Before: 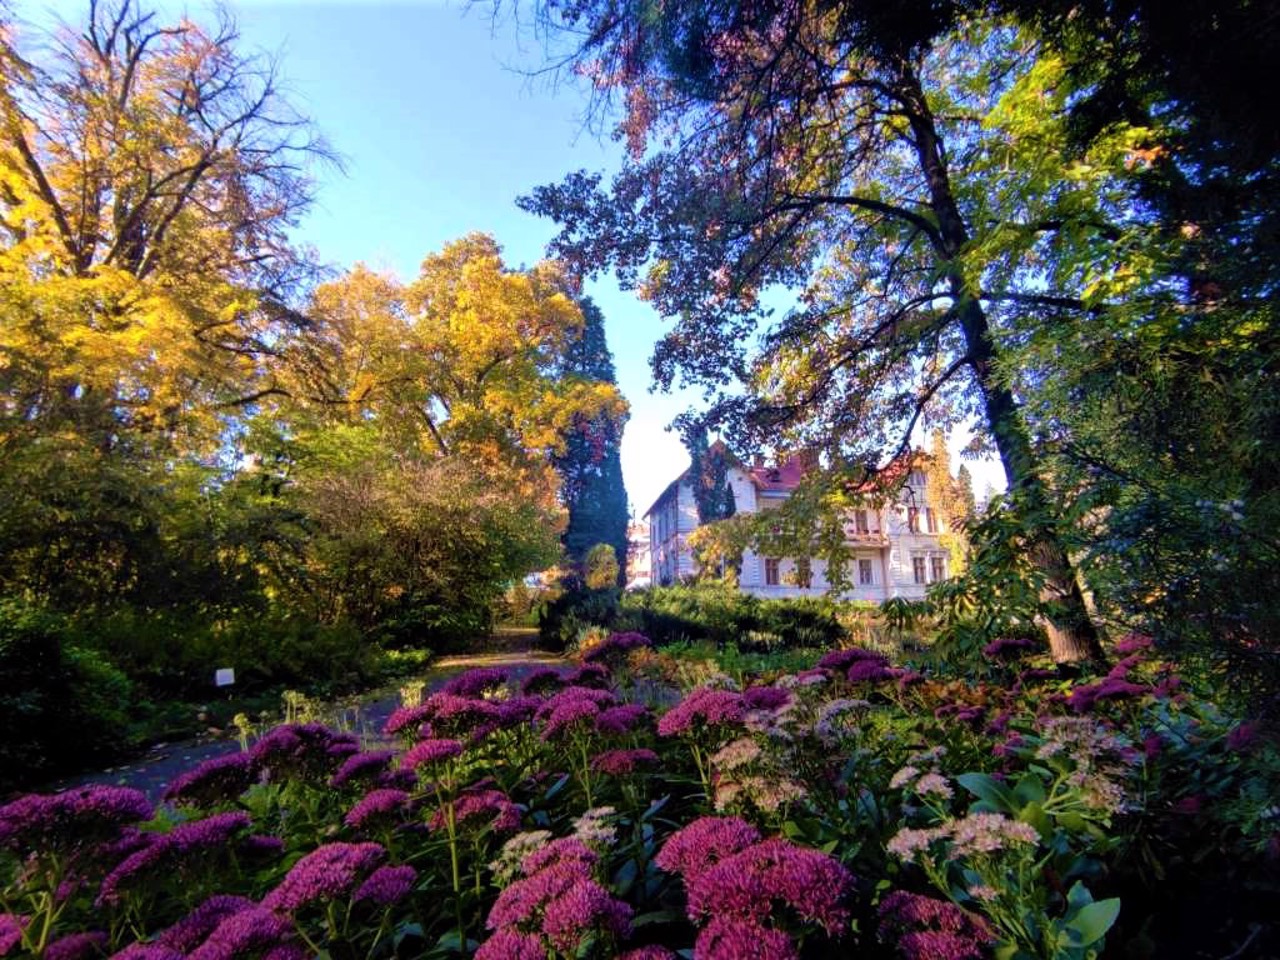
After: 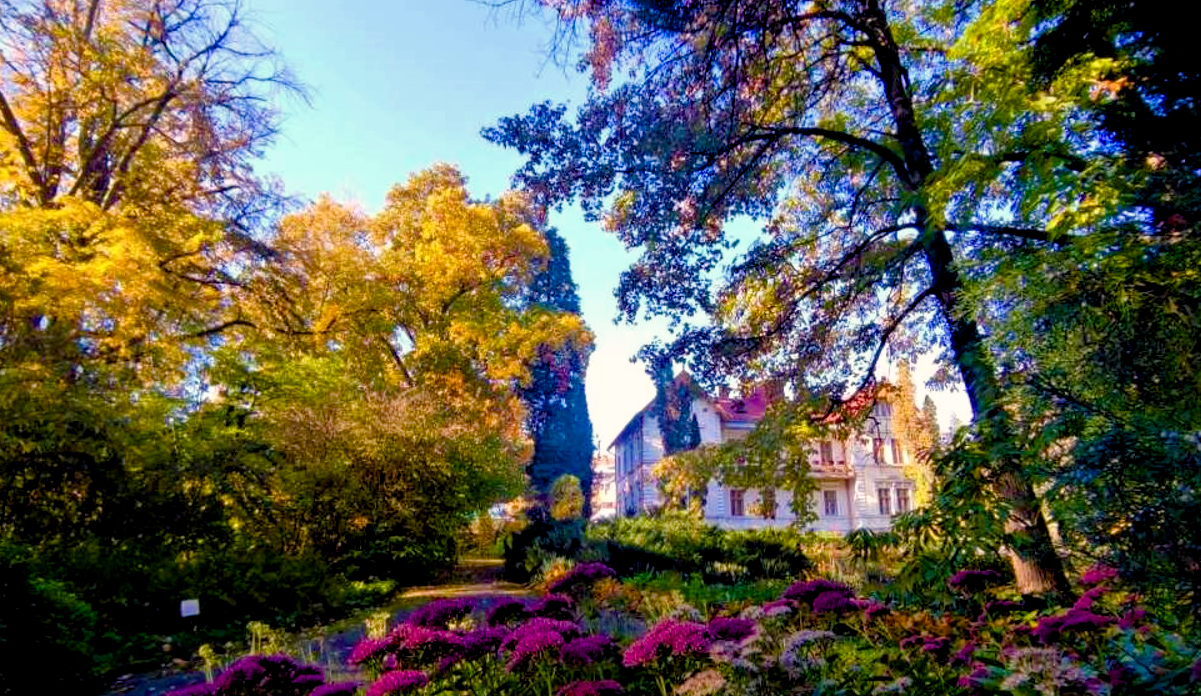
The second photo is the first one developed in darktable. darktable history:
crop: left 2.737%, top 7.287%, right 3.421%, bottom 20.179%
color balance rgb: shadows lift › chroma 1%, shadows lift › hue 240.84°, highlights gain › chroma 2%, highlights gain › hue 73.2°, global offset › luminance -0.5%, perceptual saturation grading › global saturation 20%, perceptual saturation grading › highlights -25%, perceptual saturation grading › shadows 50%, global vibrance 15%
